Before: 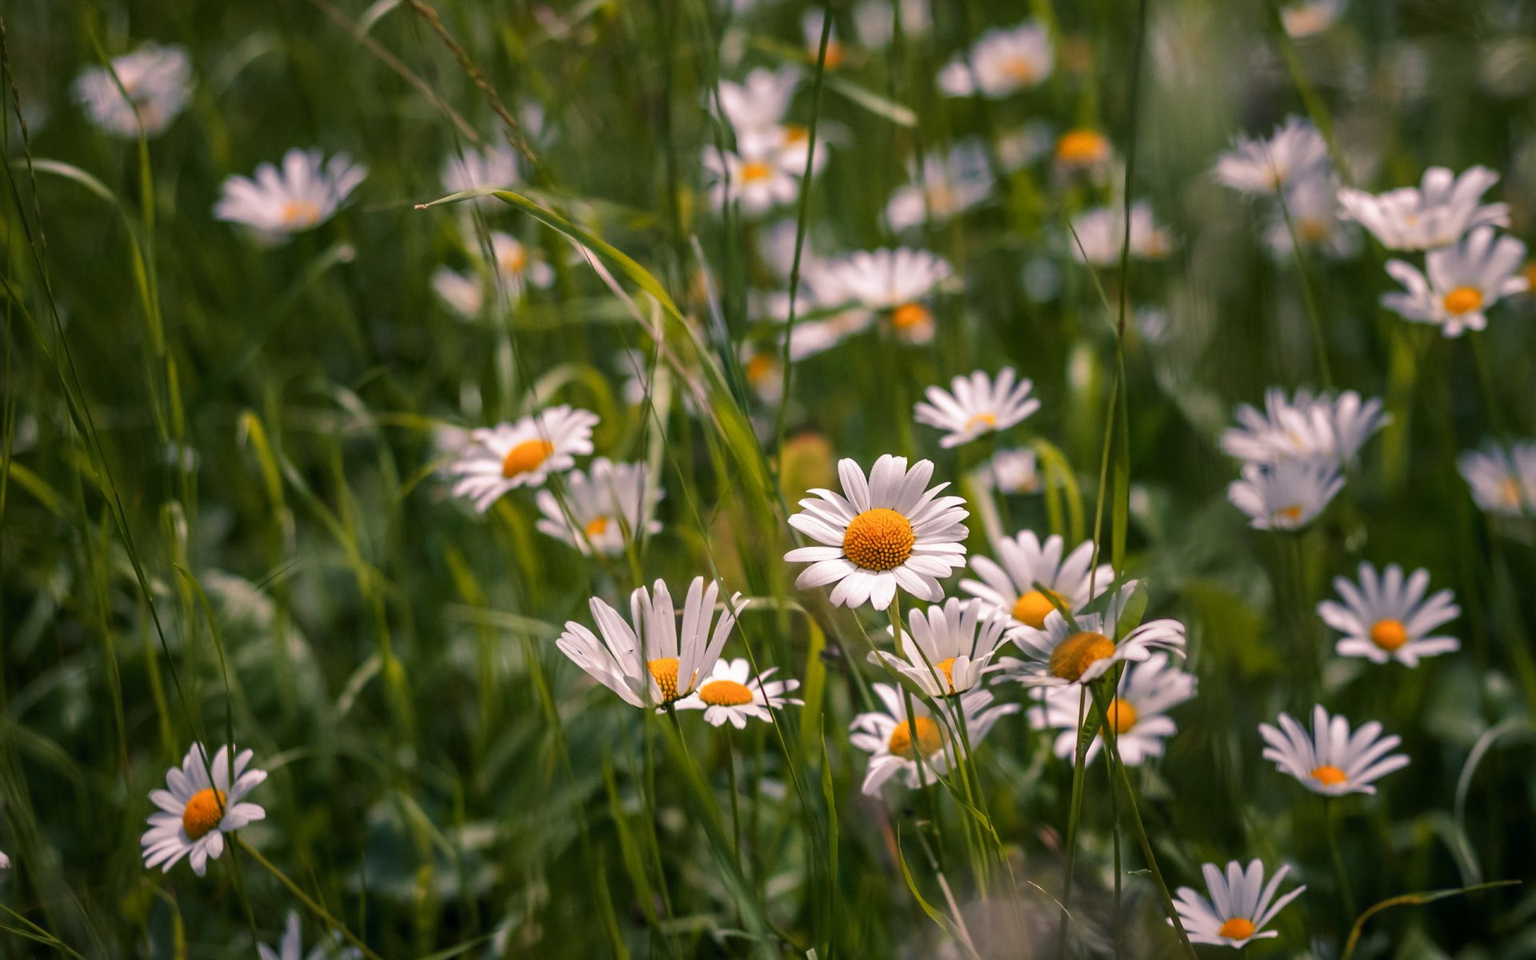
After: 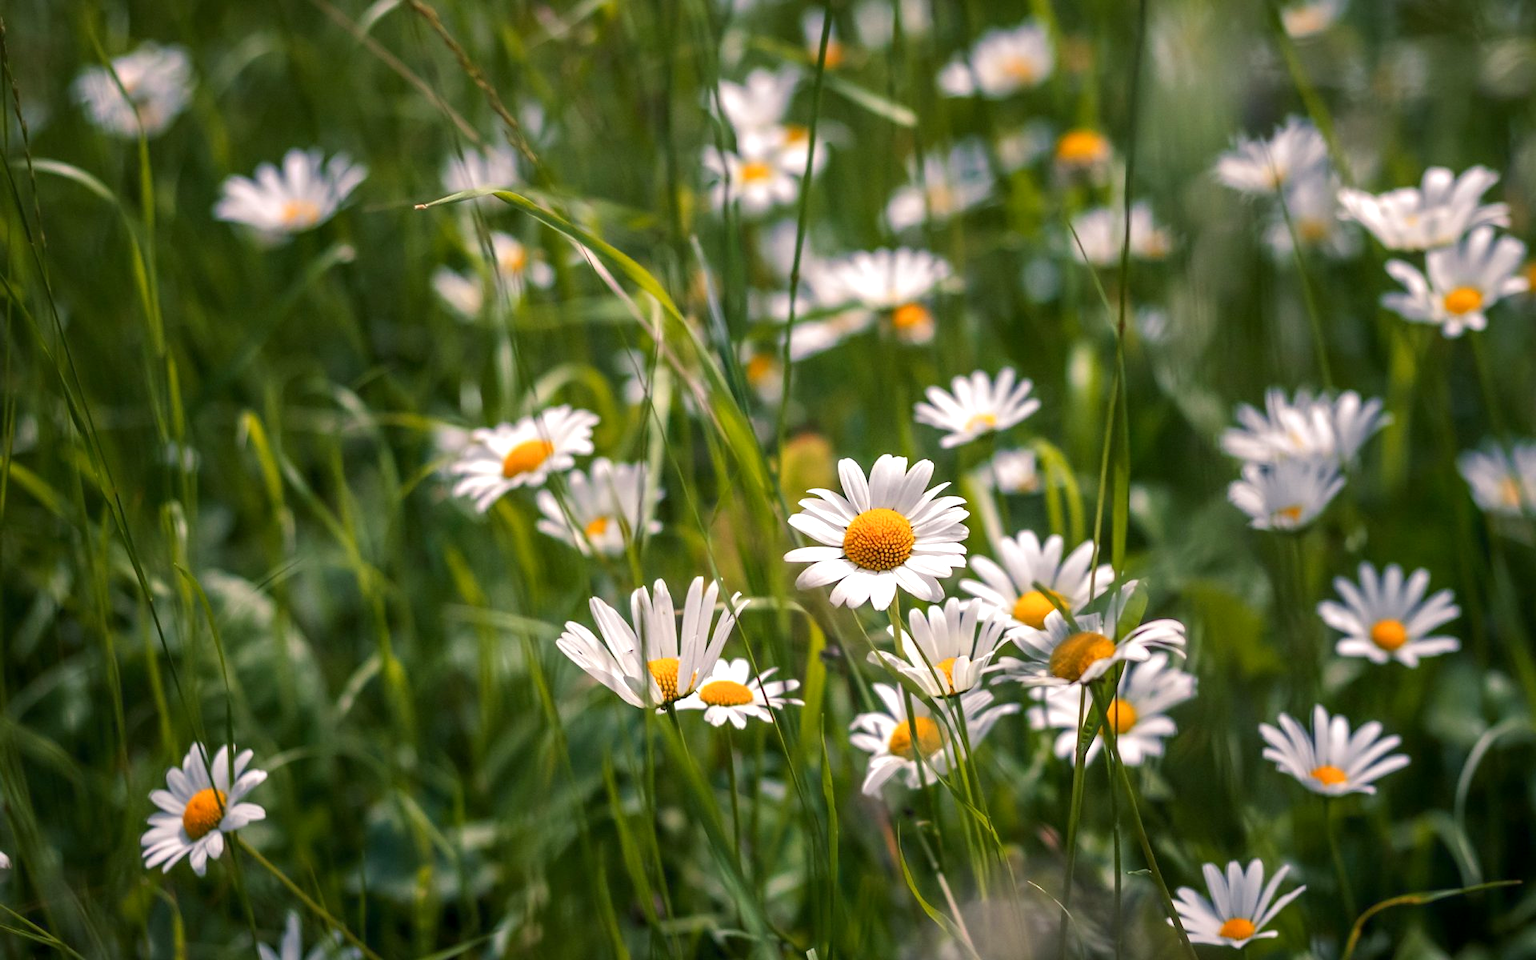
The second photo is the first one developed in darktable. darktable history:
exposure: black level correction 0.001, exposure 0.5 EV, compensate exposure bias true, compensate highlight preservation false
color correction: highlights a* -6.69, highlights b* 0.49
